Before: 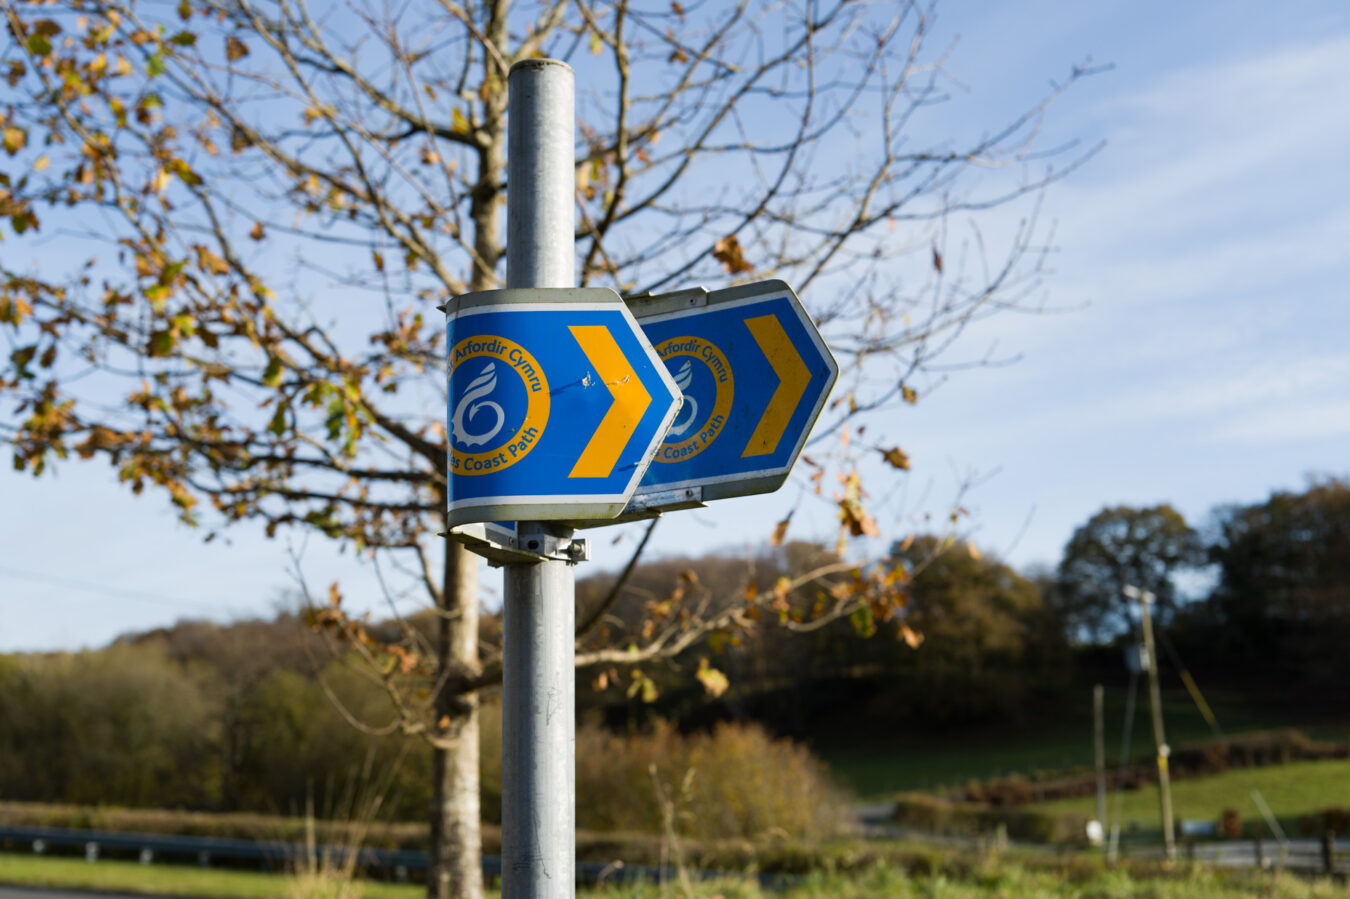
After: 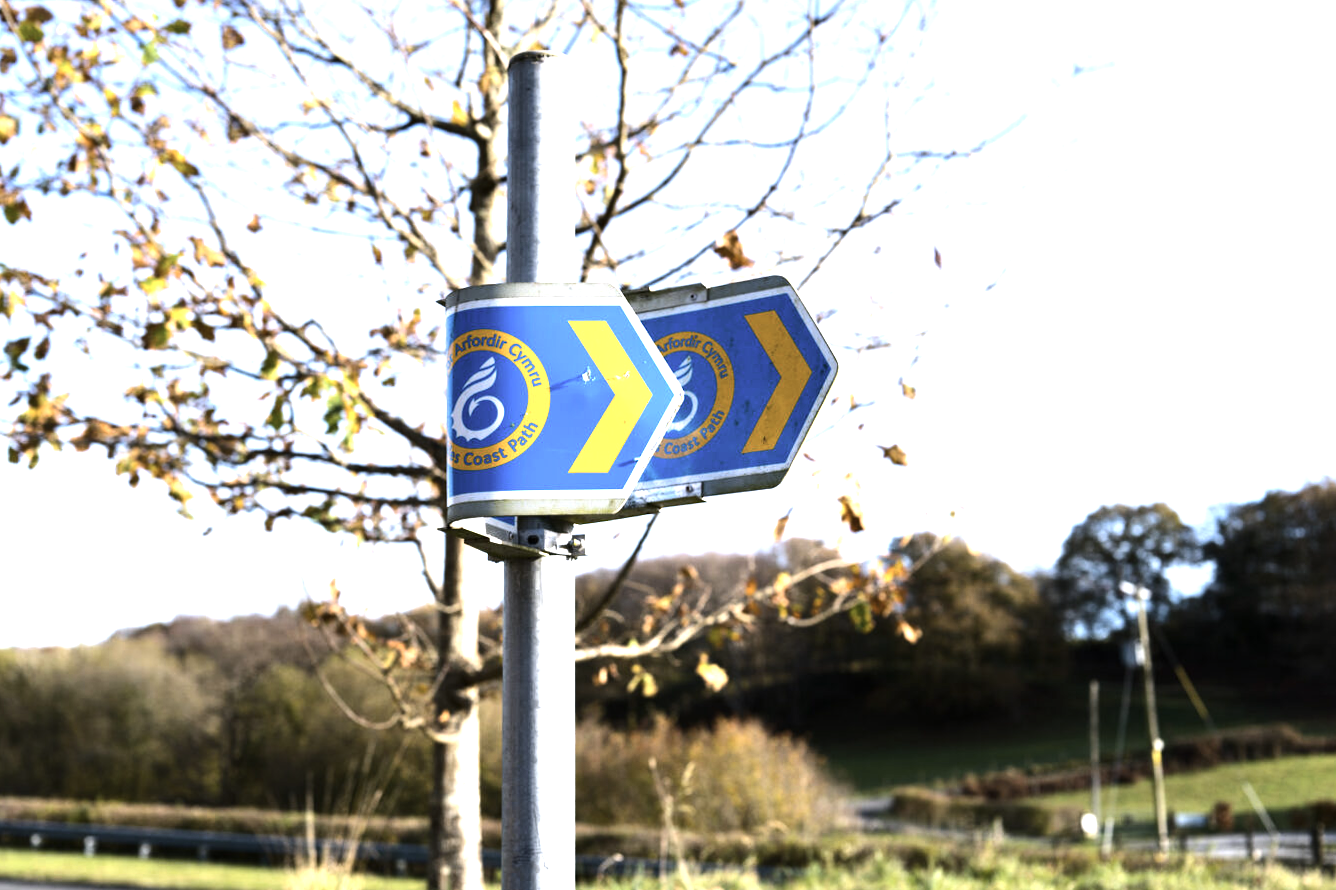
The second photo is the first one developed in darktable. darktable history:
rotate and perspective: rotation 0.174°, lens shift (vertical) 0.013, lens shift (horizontal) 0.019, shear 0.001, automatic cropping original format, crop left 0.007, crop right 0.991, crop top 0.016, crop bottom 0.997
exposure: black level correction 0, exposure 1 EV, compensate exposure bias true, compensate highlight preservation false
white balance: red 1.004, blue 1.096
tone equalizer: -8 EV -0.75 EV, -7 EV -0.7 EV, -6 EV -0.6 EV, -5 EV -0.4 EV, -3 EV 0.4 EV, -2 EV 0.6 EV, -1 EV 0.7 EV, +0 EV 0.75 EV, edges refinement/feathering 500, mask exposure compensation -1.57 EV, preserve details no
contrast brightness saturation: contrast 0.06, brightness -0.01, saturation -0.23
